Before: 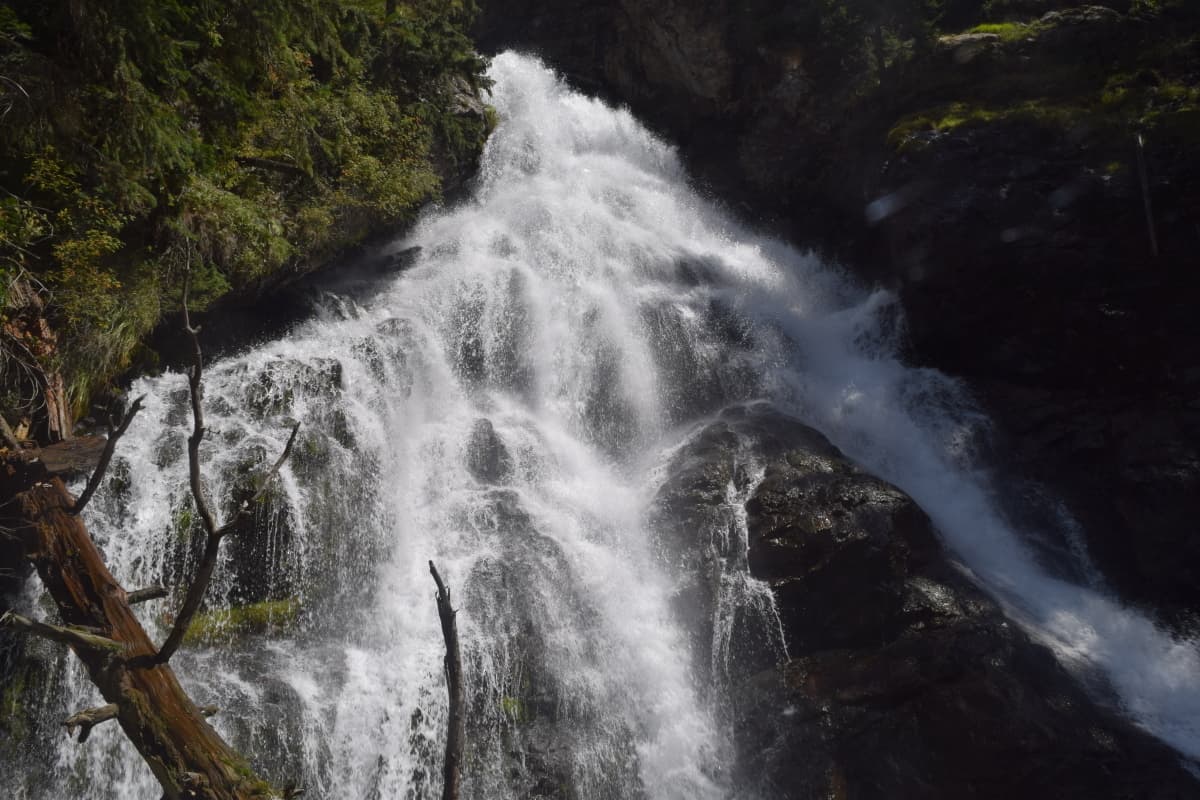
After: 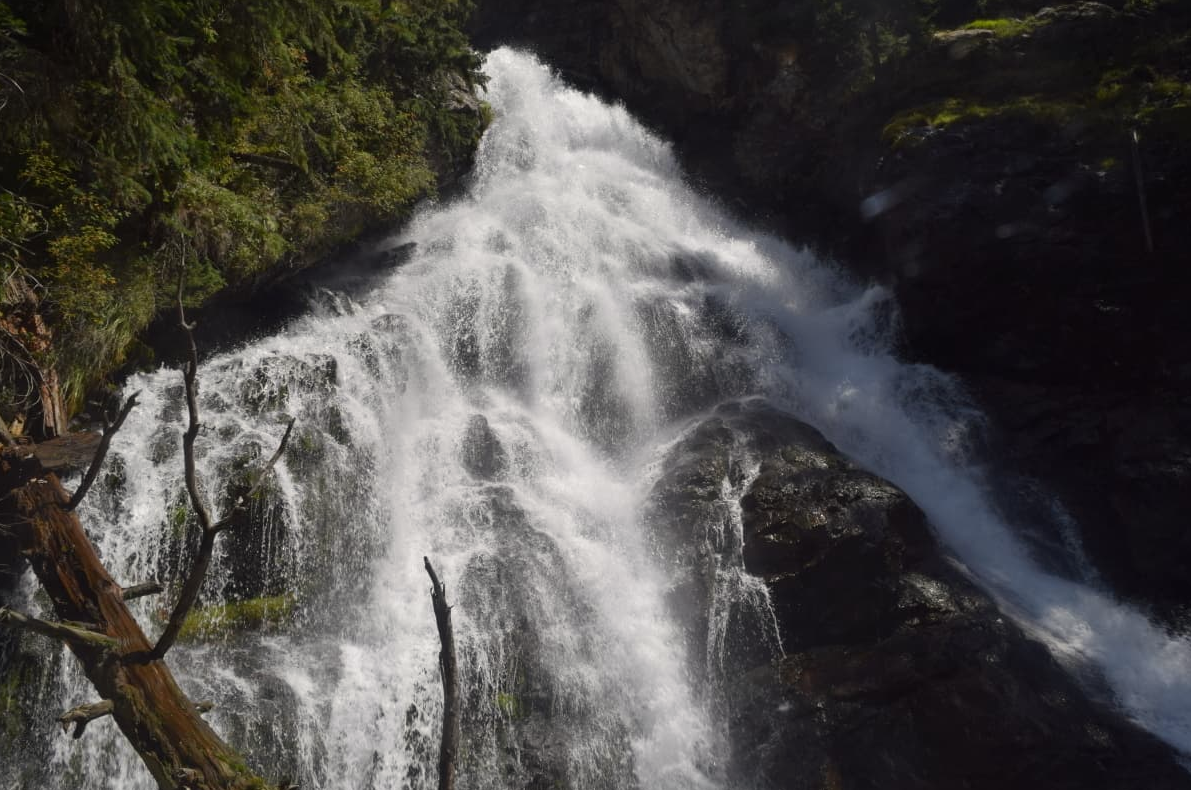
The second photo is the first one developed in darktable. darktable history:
color correction: highlights b* 3.01
crop: left 0.489%, top 0.519%, right 0.196%, bottom 0.683%
